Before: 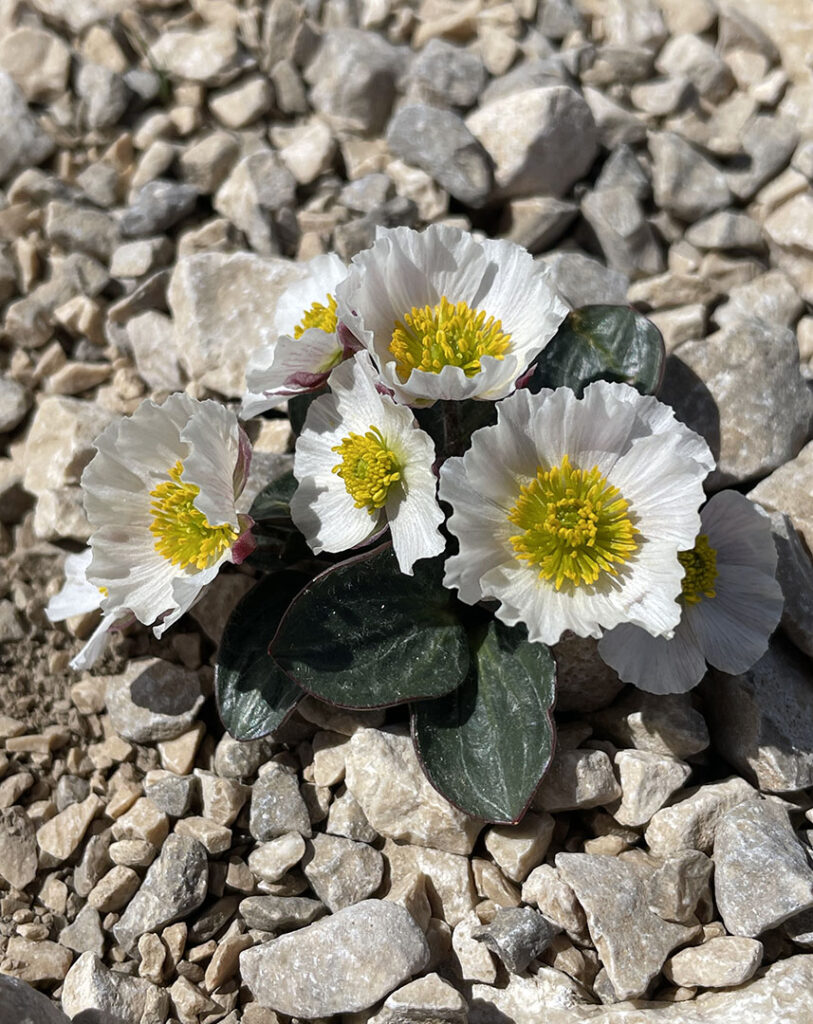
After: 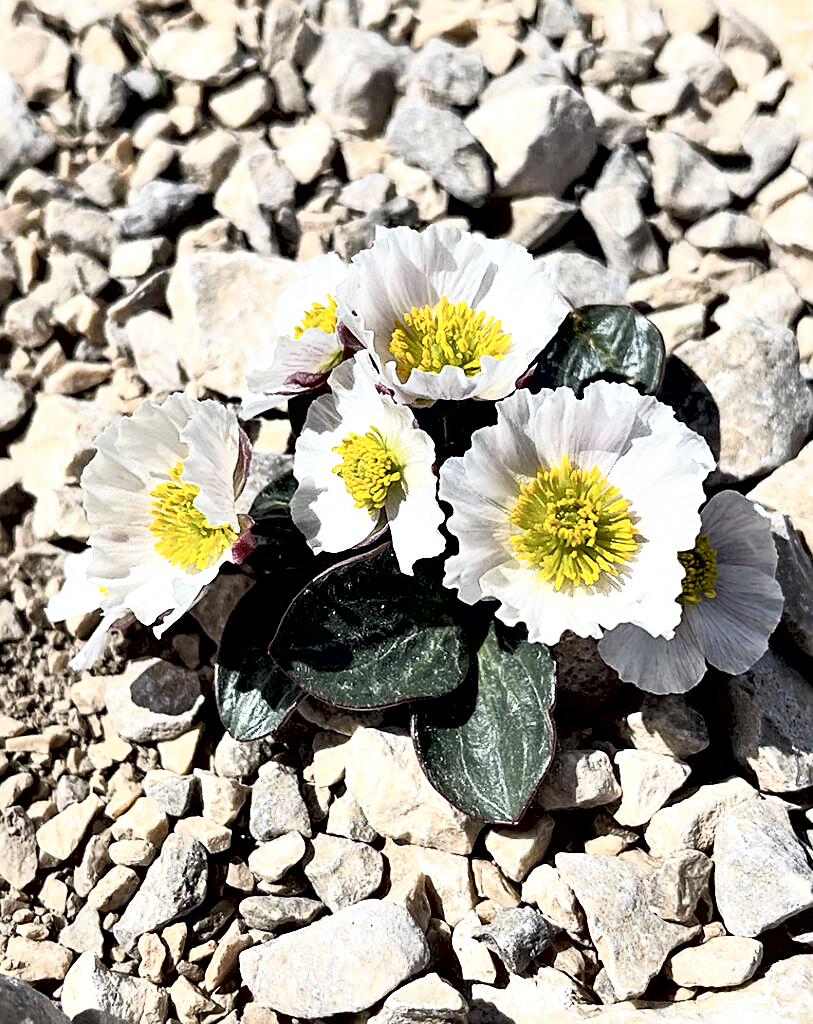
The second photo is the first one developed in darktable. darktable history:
sharpen: on, module defaults
contrast equalizer: octaves 7, y [[0.6 ×6], [0.55 ×6], [0 ×6], [0 ×6], [0 ×6]]
contrast brightness saturation: contrast 0.376, brightness 0.54
